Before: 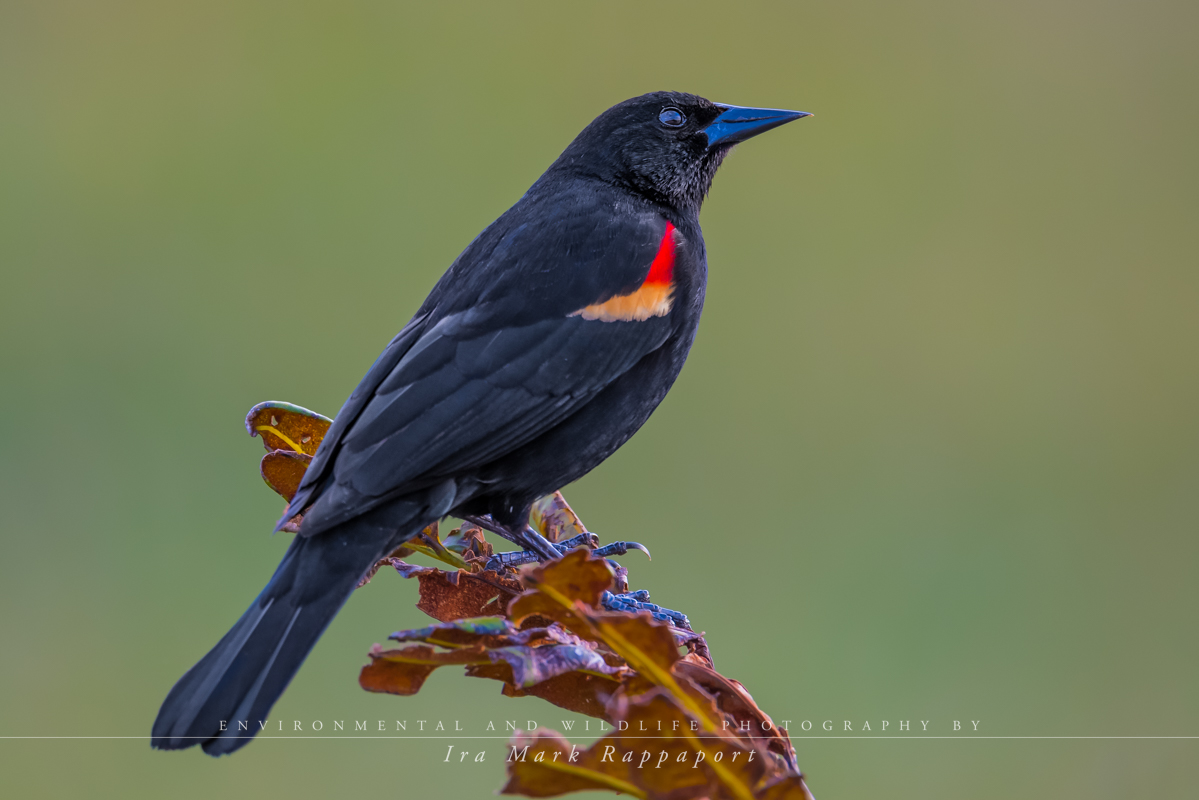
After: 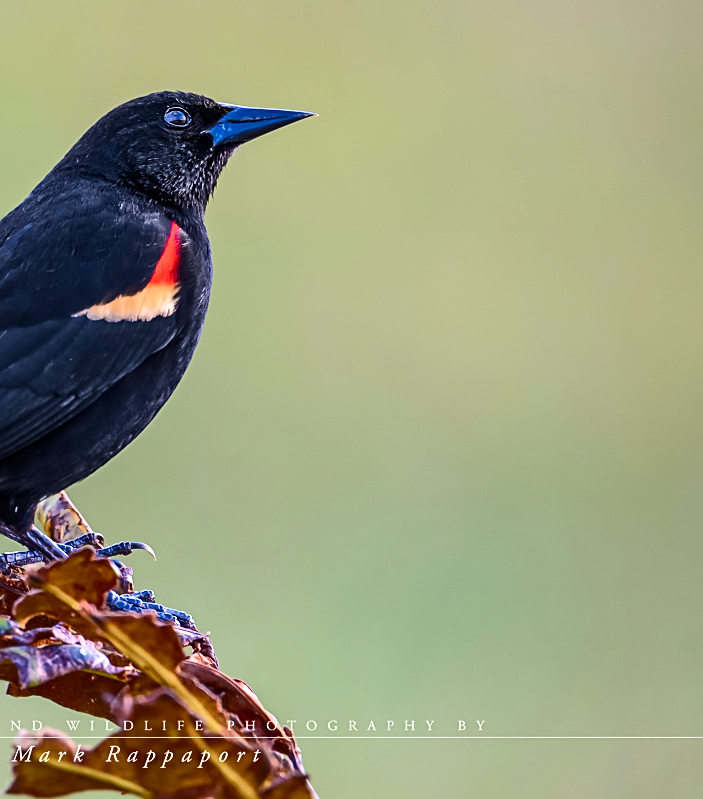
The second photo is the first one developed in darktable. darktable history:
crop: left 41.358%
contrast brightness saturation: contrast 0.299
color balance rgb: perceptual saturation grading › global saturation 0.645%, perceptual saturation grading › highlights -25.842%, perceptual saturation grading › shadows 29.737%
exposure: exposure -0.154 EV, compensate exposure bias true, compensate highlight preservation false
sharpen: amount 0.477
